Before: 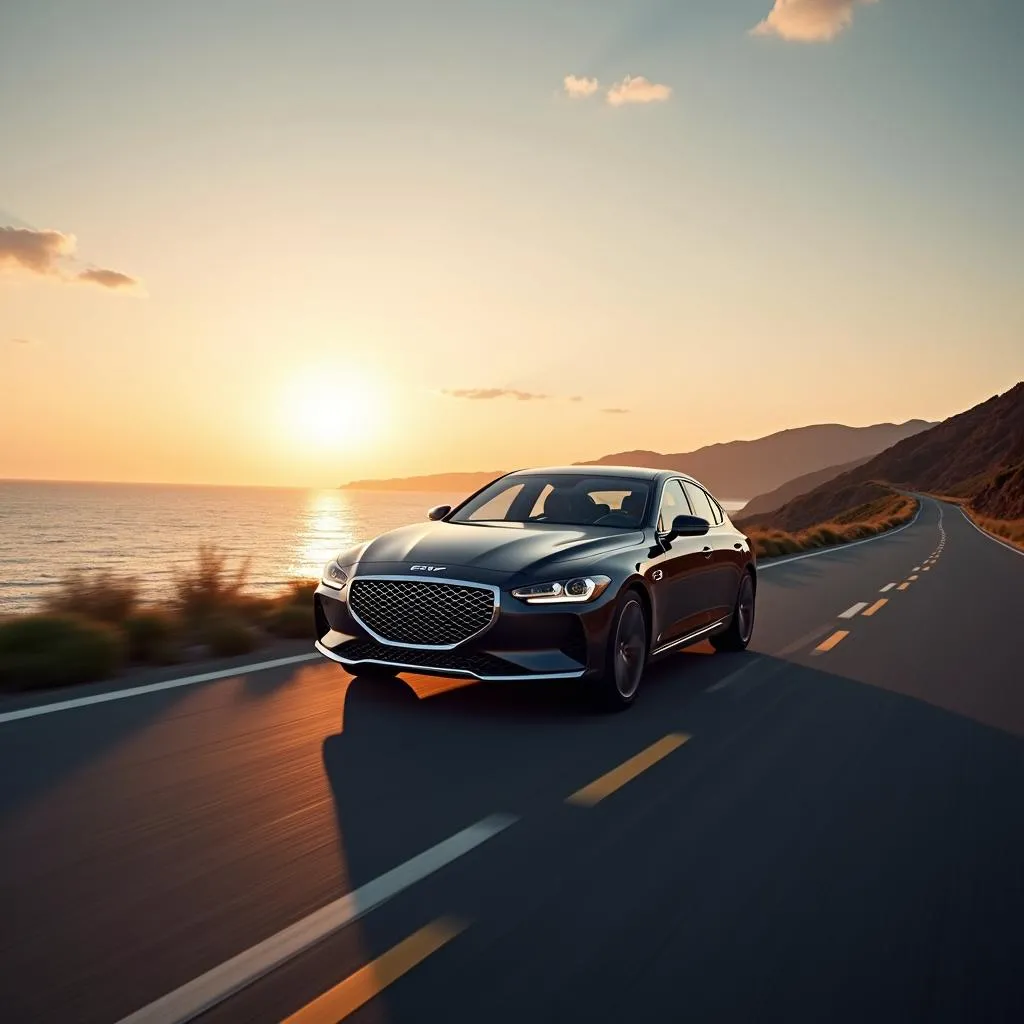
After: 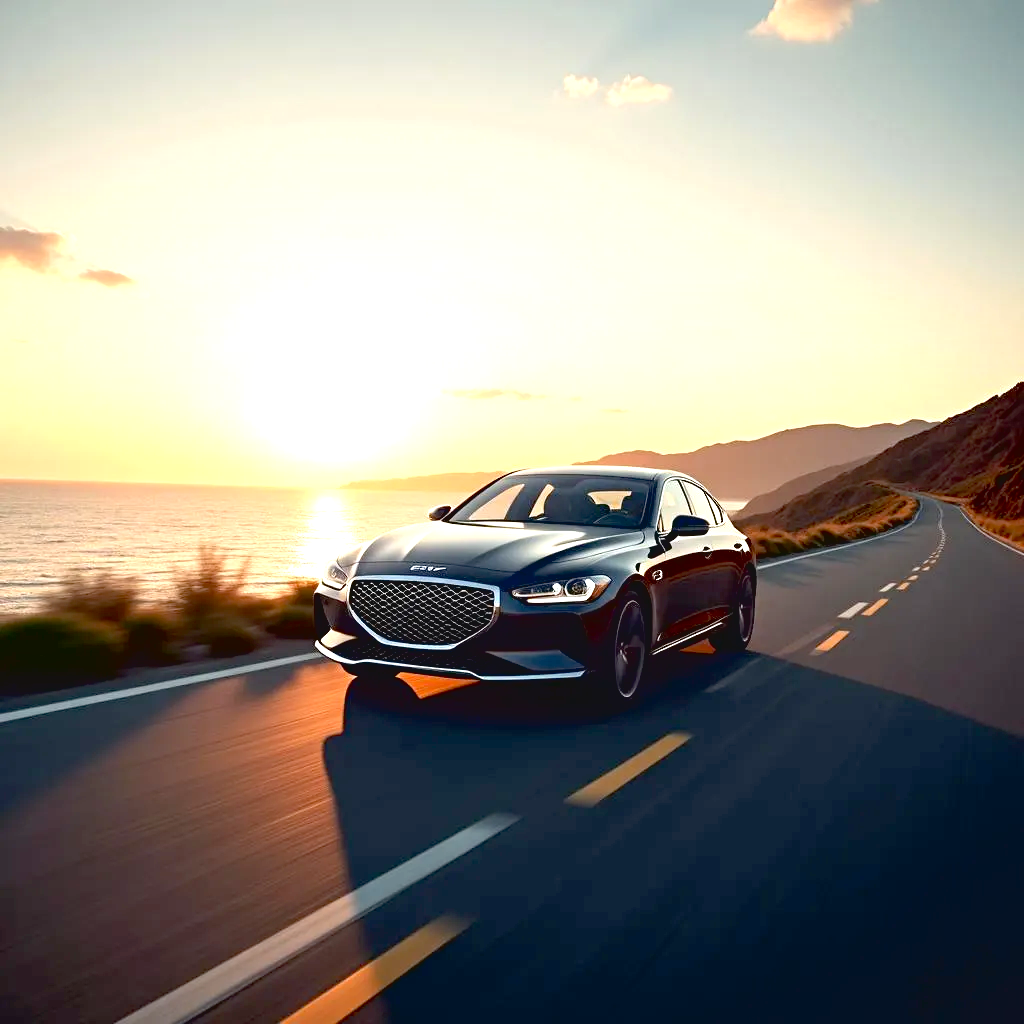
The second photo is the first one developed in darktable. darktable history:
exposure: black level correction 0.01, exposure 1 EV, compensate highlight preservation false
contrast brightness saturation: contrast -0.101, saturation -0.094
